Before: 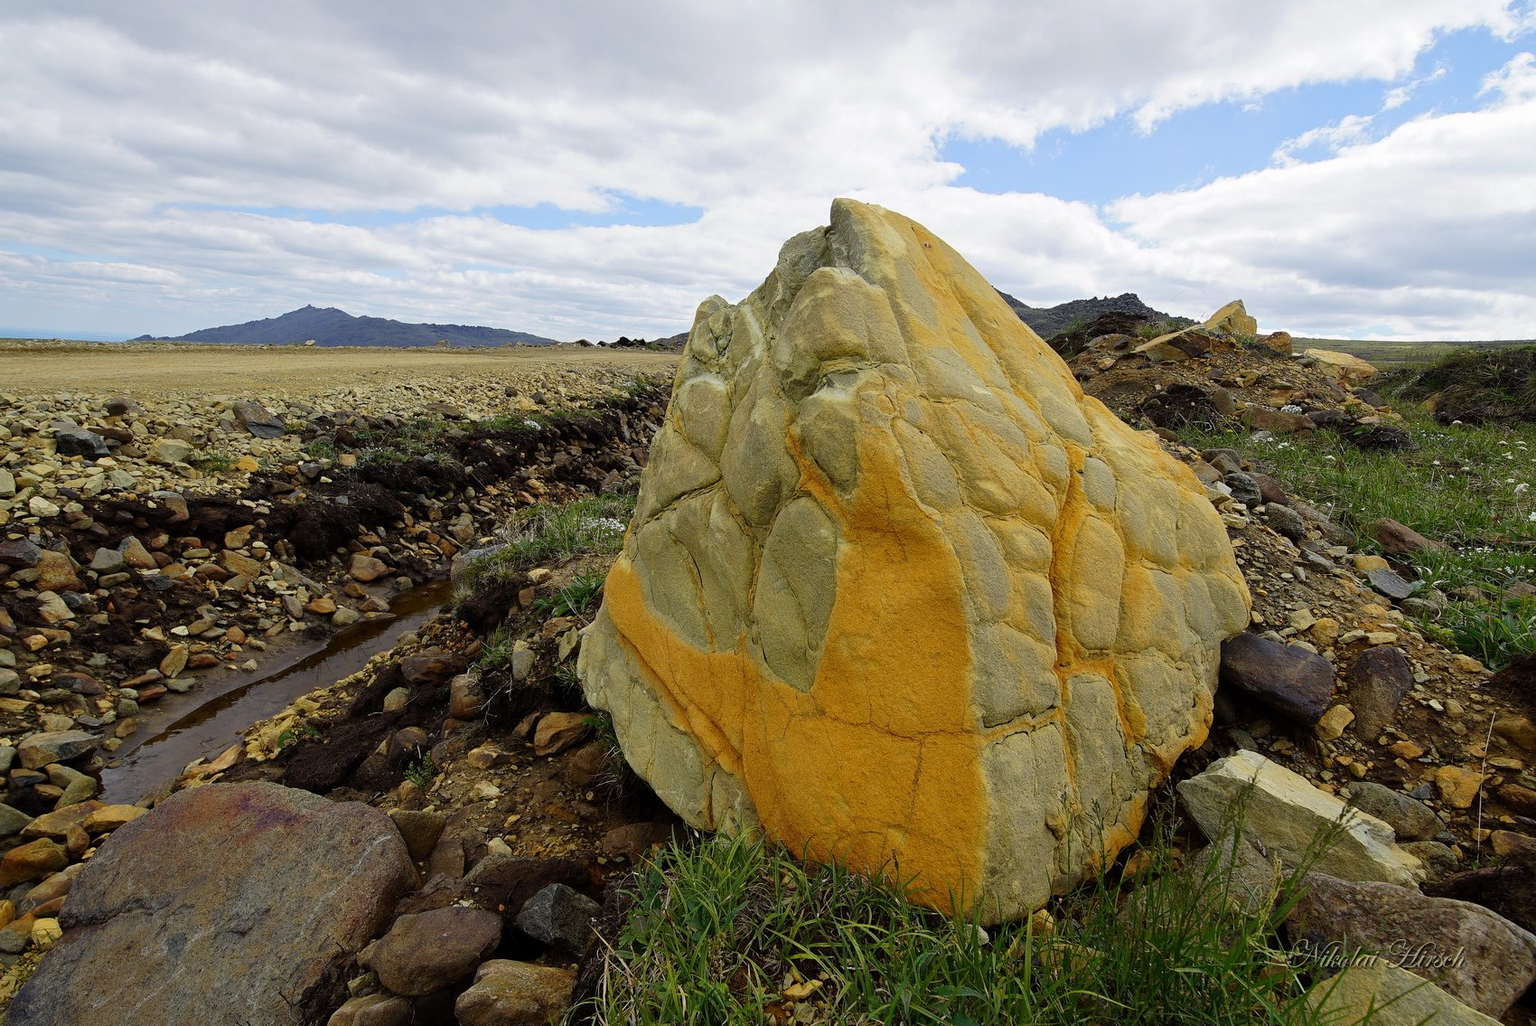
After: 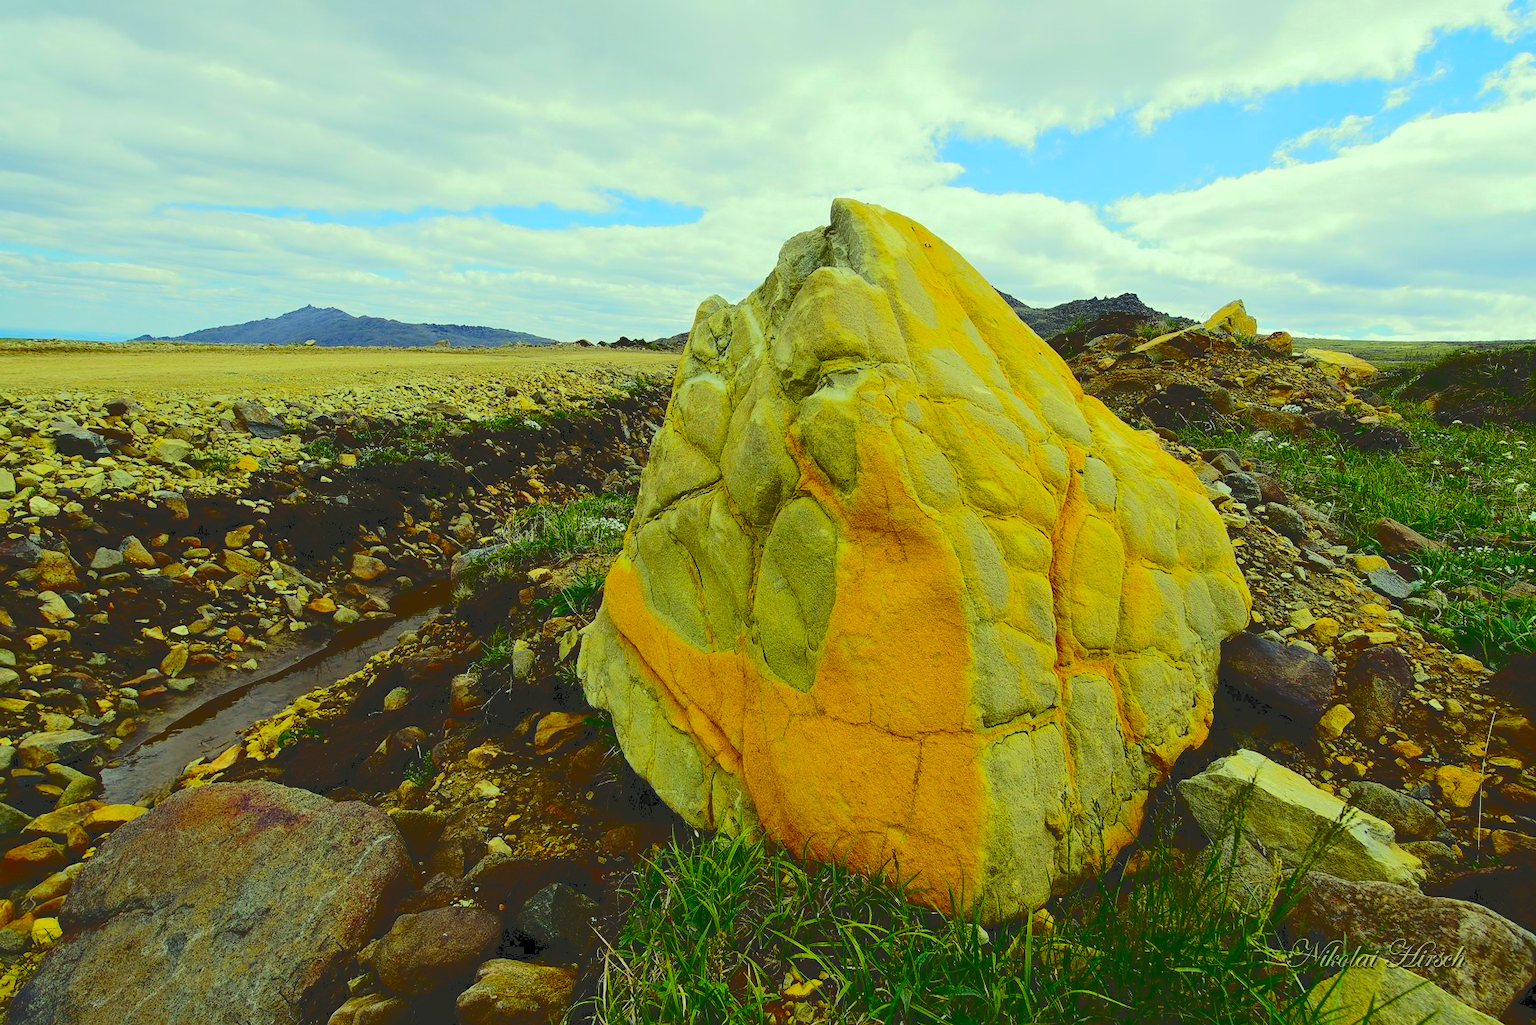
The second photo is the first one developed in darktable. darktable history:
base curve: curves: ch0 [(0, 0) (0.303, 0.277) (1, 1)]
tone curve: curves: ch0 [(0, 0) (0.003, 0.169) (0.011, 0.169) (0.025, 0.169) (0.044, 0.173) (0.069, 0.178) (0.1, 0.183) (0.136, 0.185) (0.177, 0.197) (0.224, 0.227) (0.277, 0.292) (0.335, 0.391) (0.399, 0.491) (0.468, 0.592) (0.543, 0.672) (0.623, 0.734) (0.709, 0.785) (0.801, 0.844) (0.898, 0.893) (1, 1)], color space Lab, independent channels, preserve colors none
color correction: highlights a* -10.93, highlights b* 9.91, saturation 1.72
